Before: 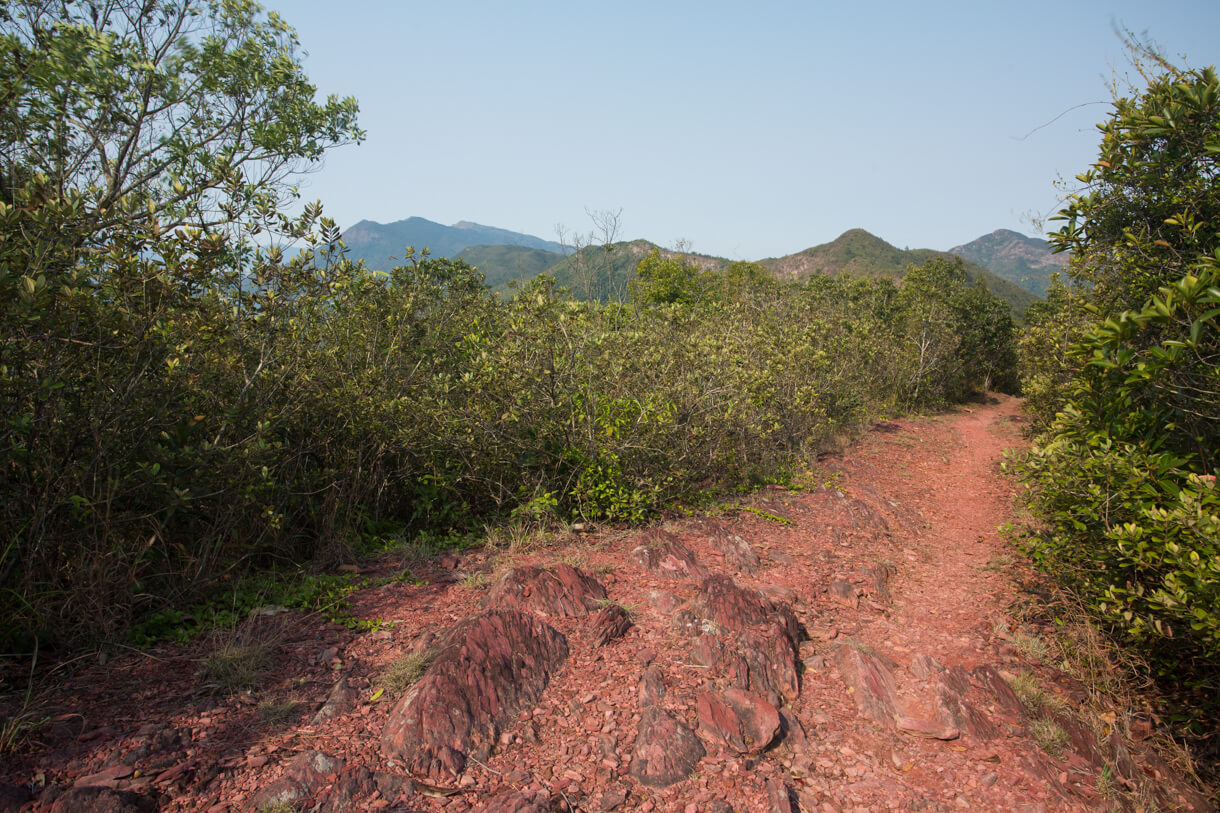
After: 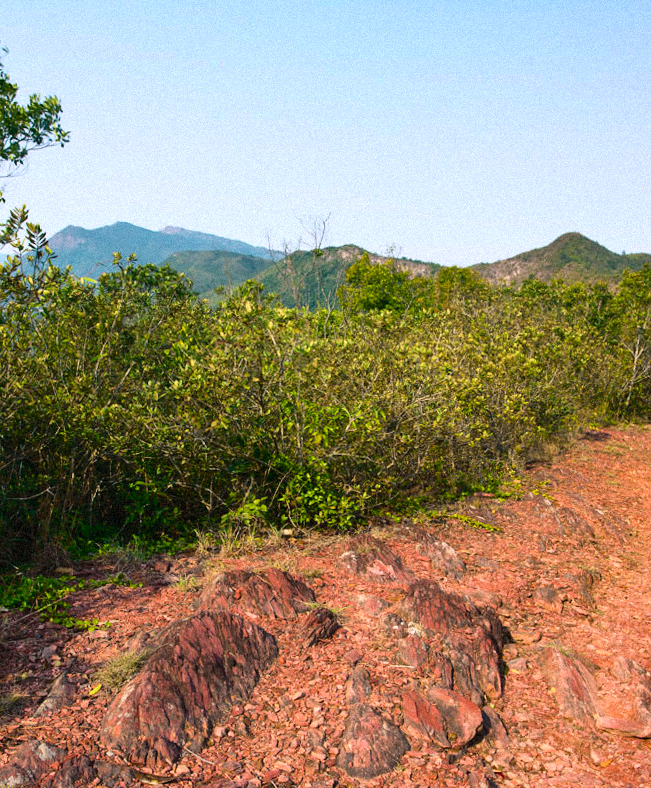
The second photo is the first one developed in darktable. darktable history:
crop: left 21.674%, right 22.086%
rotate and perspective: rotation 0.074°, lens shift (vertical) 0.096, lens shift (horizontal) -0.041, crop left 0.043, crop right 0.952, crop top 0.024, crop bottom 0.979
shadows and highlights: shadows 60, soften with gaussian
color balance rgb: shadows lift › chroma 2%, shadows lift › hue 217.2°, power › chroma 0.25%, power › hue 60°, highlights gain › chroma 1.5%, highlights gain › hue 309.6°, global offset › luminance -0.25%, perceptual saturation grading › global saturation 15%, global vibrance 15%
tone curve: curves: ch0 [(0, 0.018) (0.162, 0.128) (0.434, 0.478) (0.667, 0.785) (0.819, 0.943) (1, 0.991)]; ch1 [(0, 0) (0.402, 0.36) (0.476, 0.449) (0.506, 0.505) (0.523, 0.518) (0.582, 0.586) (0.641, 0.668) (0.7, 0.741) (1, 1)]; ch2 [(0, 0) (0.416, 0.403) (0.483, 0.472) (0.503, 0.505) (0.521, 0.519) (0.547, 0.561) (0.597, 0.643) (0.699, 0.759) (0.997, 0.858)], color space Lab, independent channels
contrast brightness saturation: saturation -0.1
grain: mid-tones bias 0%
